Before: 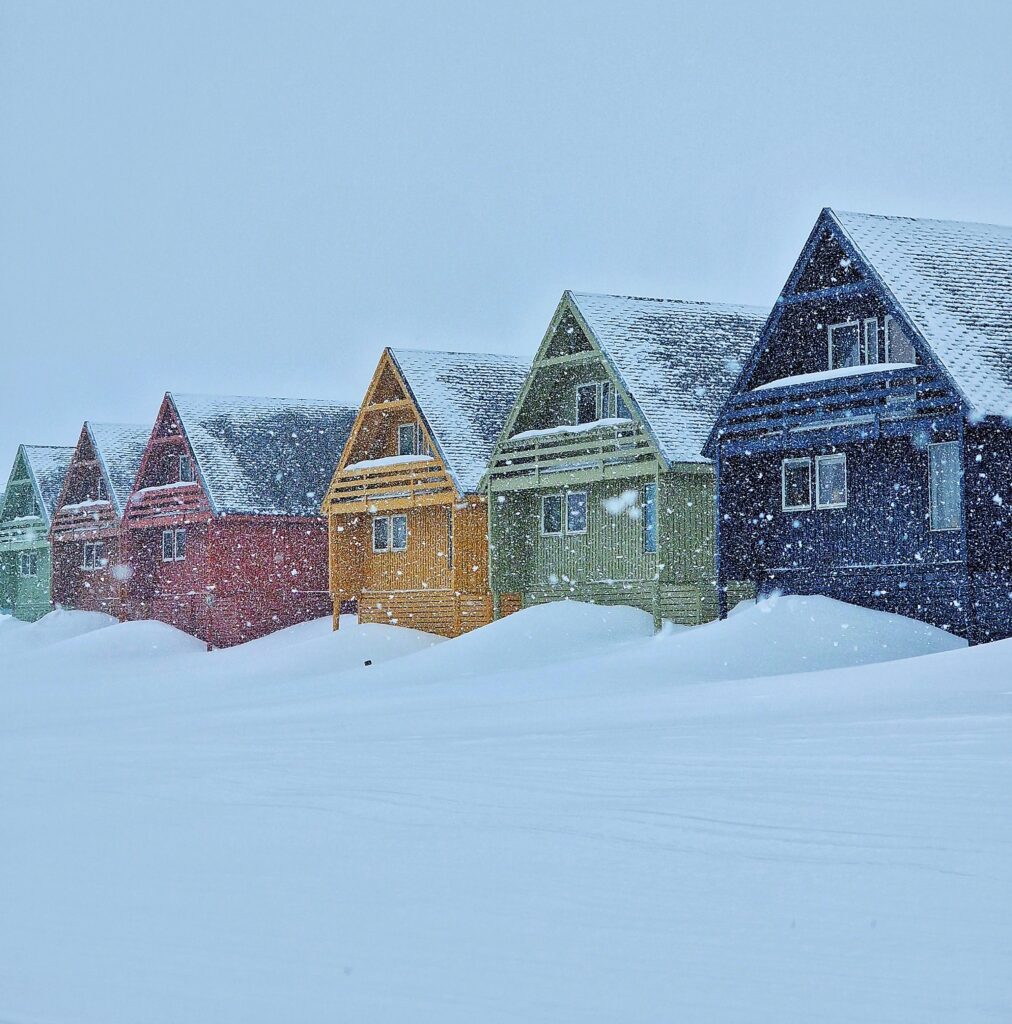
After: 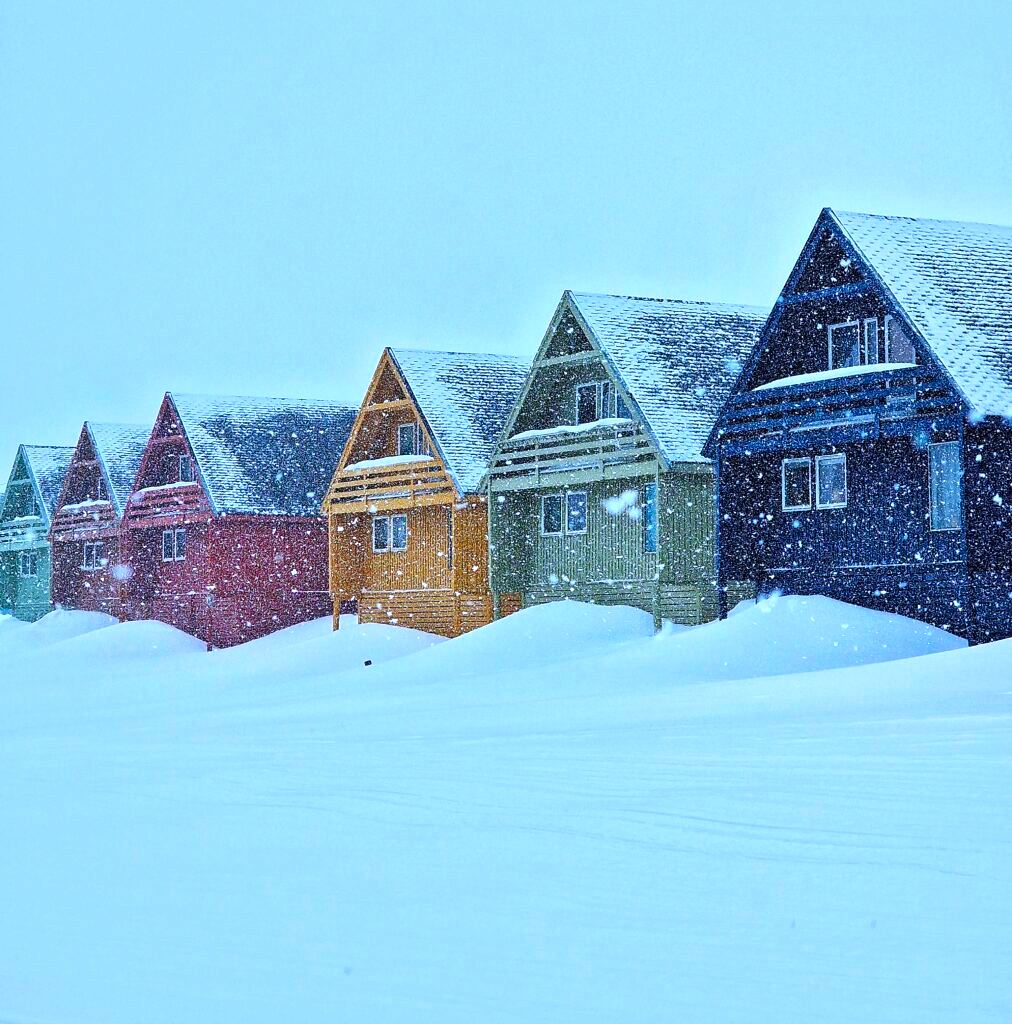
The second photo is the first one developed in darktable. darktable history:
color calibration: illuminant as shot in camera, x 0.37, y 0.382, temperature 4319.47 K, gamut compression 1.69
color balance rgb: shadows lift › hue 86.69°, highlights gain › chroma 0.169%, highlights gain › hue 330.63°, perceptual saturation grading › global saturation 25.011%, perceptual brilliance grading › global brilliance 15.259%, perceptual brilliance grading › shadows -34.379%, global vibrance 20%
